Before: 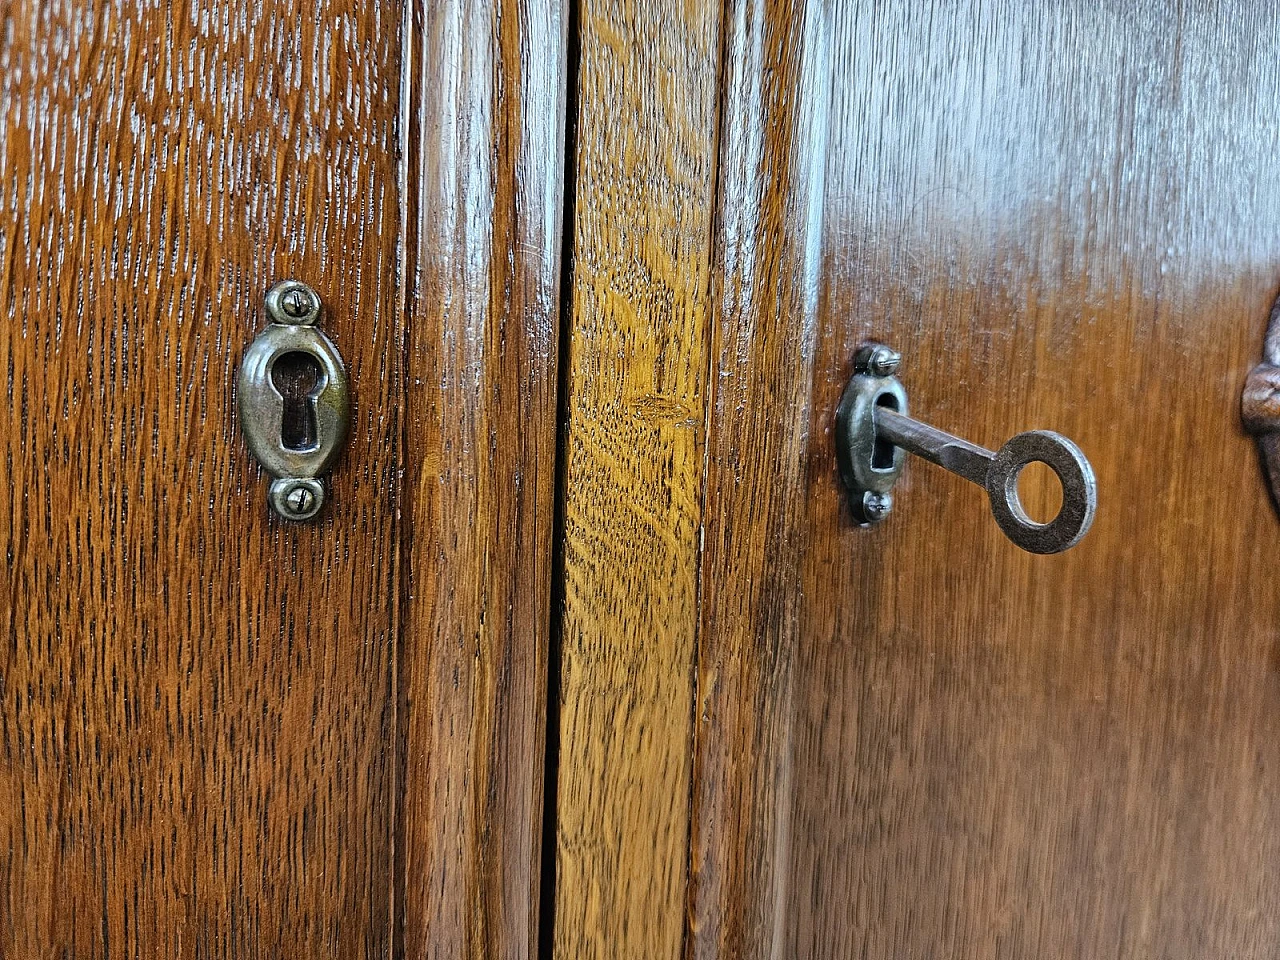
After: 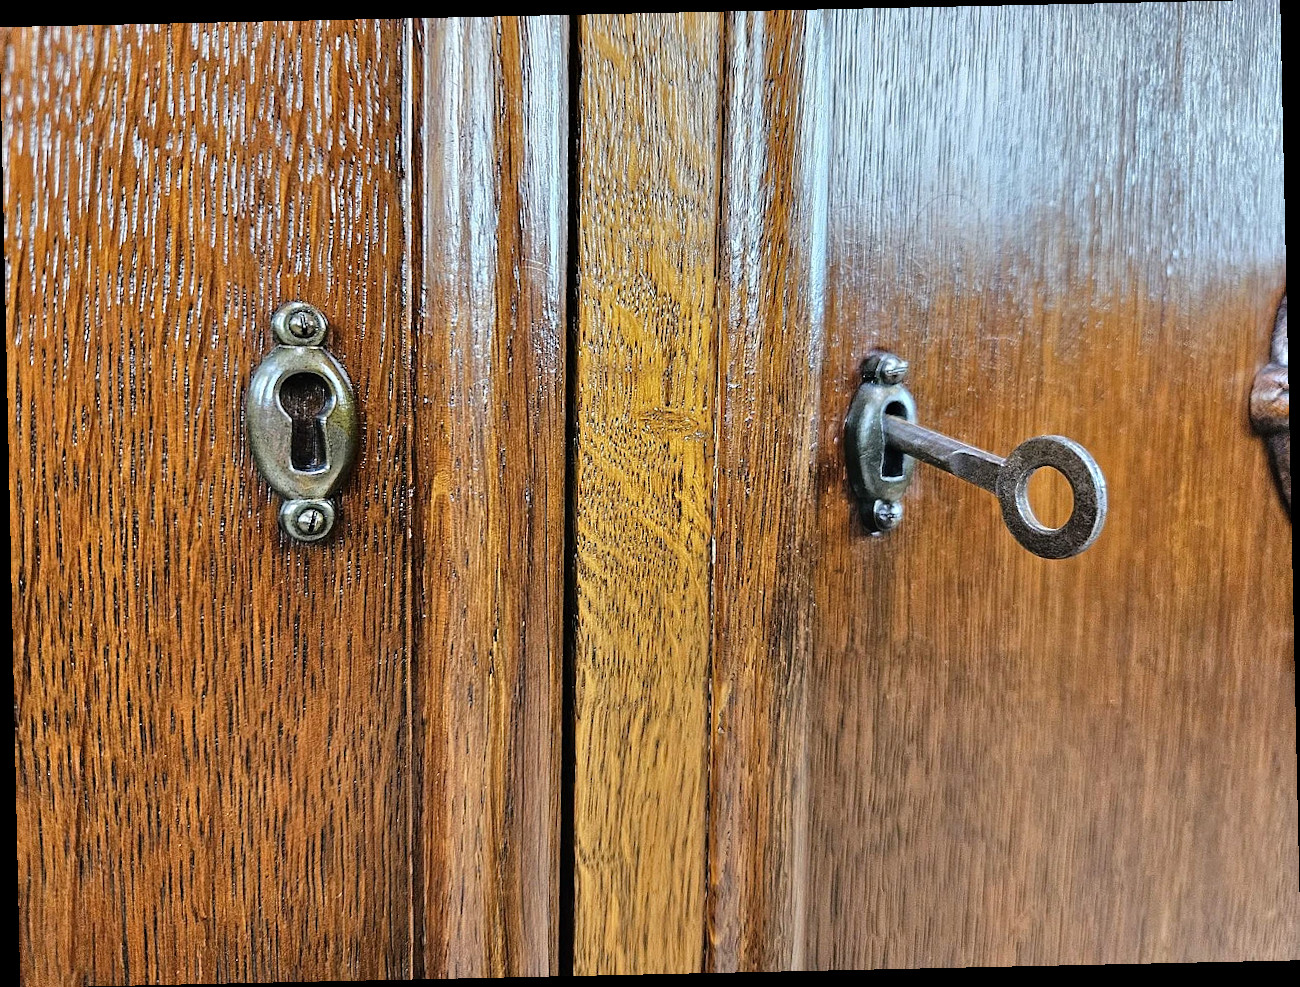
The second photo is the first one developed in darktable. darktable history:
tone equalizer: -8 EV 0.001 EV, -7 EV -0.004 EV, -6 EV 0.009 EV, -5 EV 0.032 EV, -4 EV 0.276 EV, -3 EV 0.644 EV, -2 EV 0.584 EV, -1 EV 0.187 EV, +0 EV 0.024 EV
rotate and perspective: rotation -1.24°, automatic cropping off
